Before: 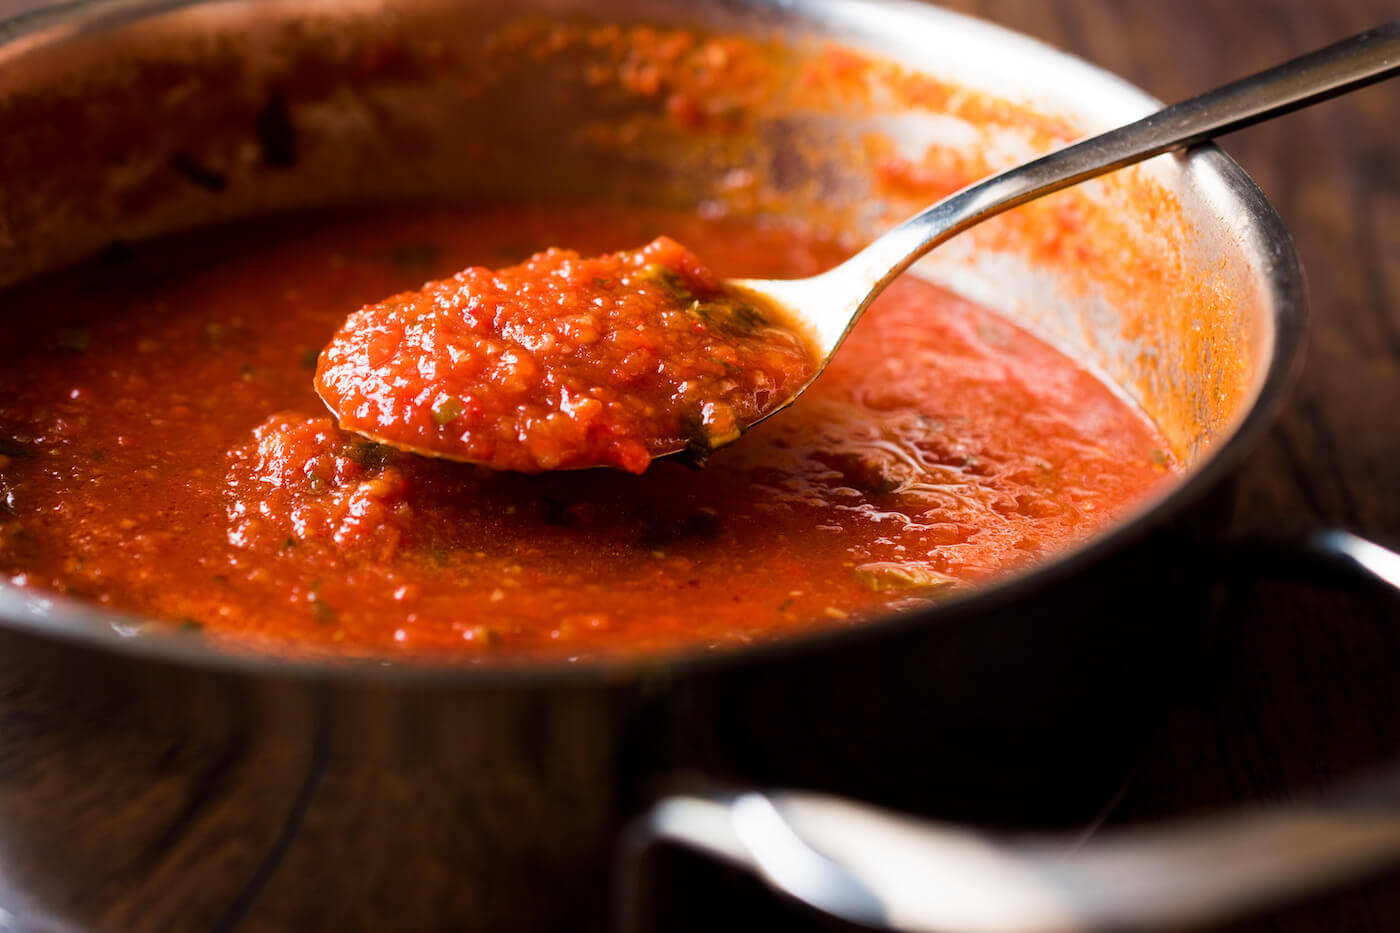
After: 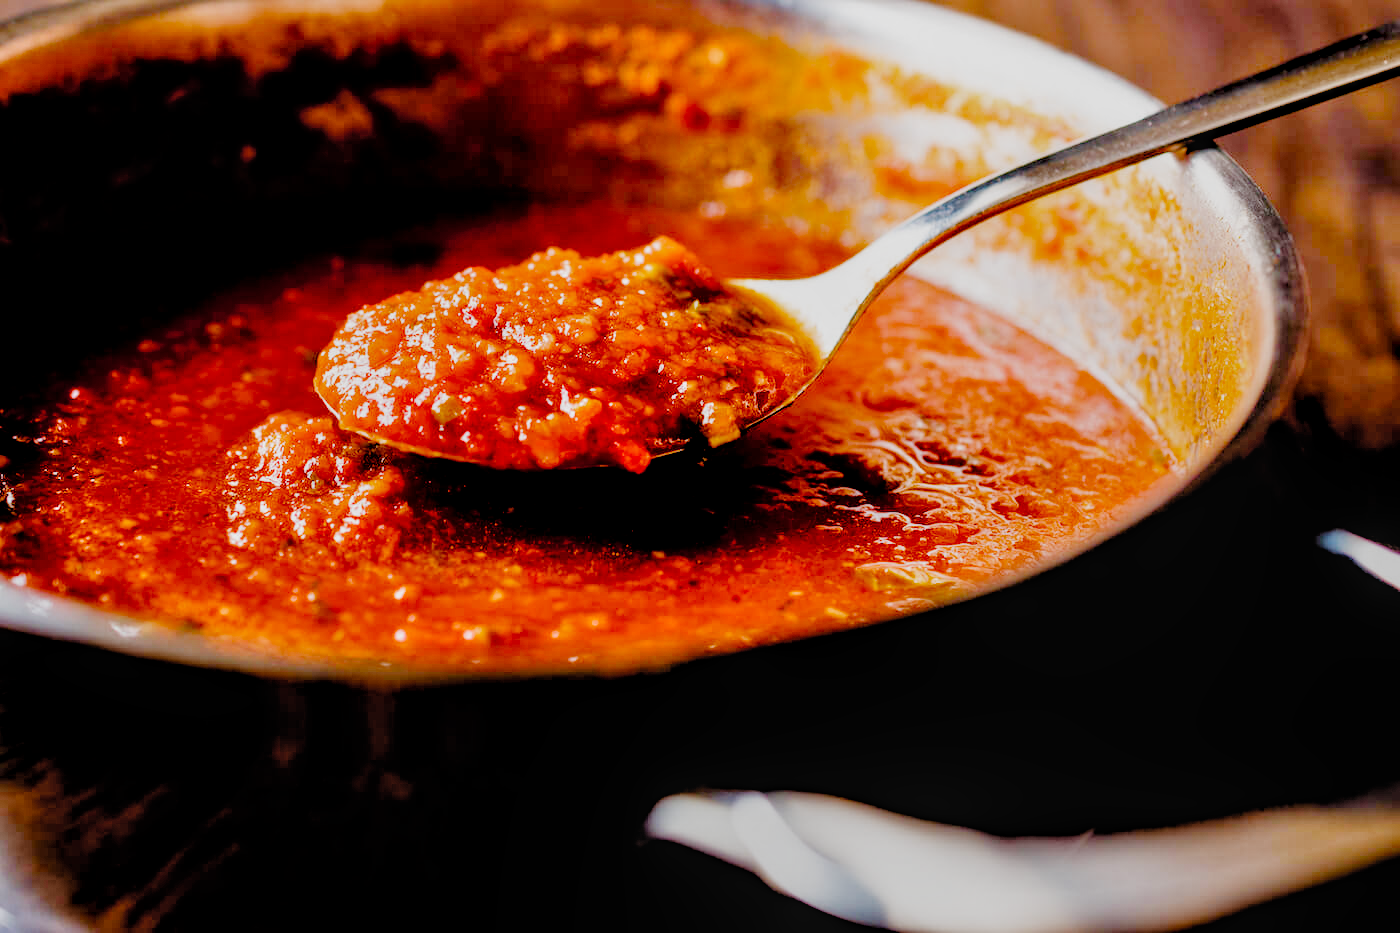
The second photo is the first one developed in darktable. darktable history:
local contrast: on, module defaults
tone equalizer: -7 EV 0.15 EV, -6 EV 0.6 EV, -5 EV 1.15 EV, -4 EV 1.33 EV, -3 EV 1.15 EV, -2 EV 0.6 EV, -1 EV 0.15 EV, mask exposure compensation -0.5 EV
filmic rgb: black relative exposure -2.85 EV, white relative exposure 4.56 EV, hardness 1.77, contrast 1.25, preserve chrominance no, color science v5 (2021)
color balance rgb: perceptual saturation grading › global saturation 20%, perceptual saturation grading › highlights -25%, perceptual saturation grading › shadows 25%
